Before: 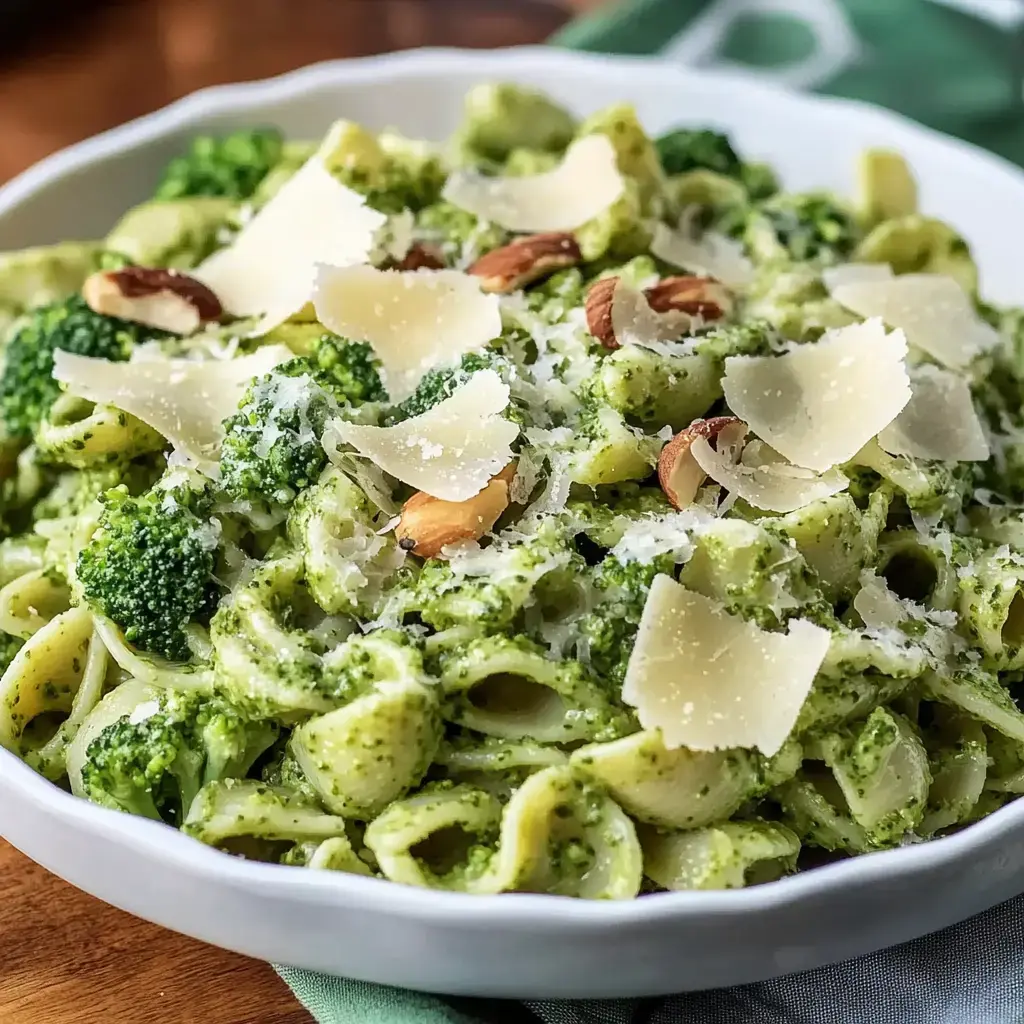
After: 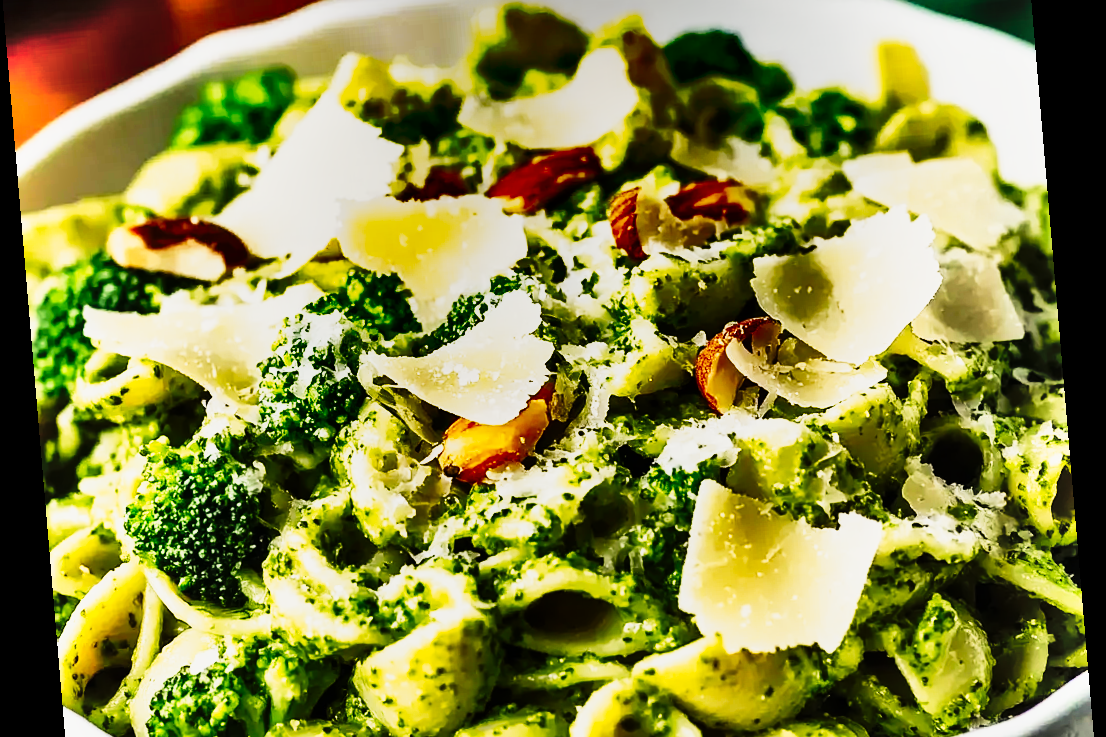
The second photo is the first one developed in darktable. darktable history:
shadows and highlights: radius 123.98, shadows 100, white point adjustment -3, highlights -100, highlights color adjustment 89.84%, soften with gaussian
white balance: red 1.029, blue 0.92
tone curve: curves: ch0 [(0, 0) (0.003, 0.003) (0.011, 0.006) (0.025, 0.01) (0.044, 0.015) (0.069, 0.02) (0.1, 0.027) (0.136, 0.036) (0.177, 0.05) (0.224, 0.07) (0.277, 0.12) (0.335, 0.208) (0.399, 0.334) (0.468, 0.473) (0.543, 0.636) (0.623, 0.795) (0.709, 0.907) (0.801, 0.97) (0.898, 0.989) (1, 1)], preserve colors none
crop: top 11.166%, bottom 22.168%
rotate and perspective: rotation -4.86°, automatic cropping off
